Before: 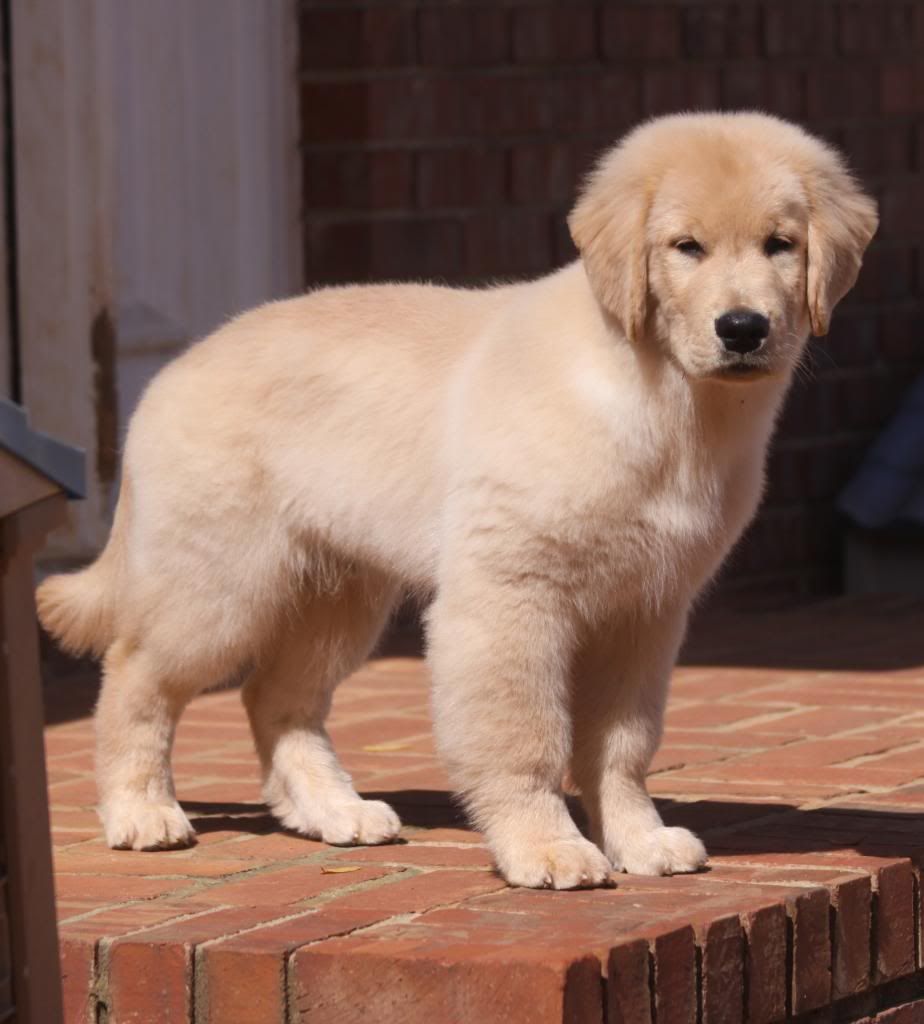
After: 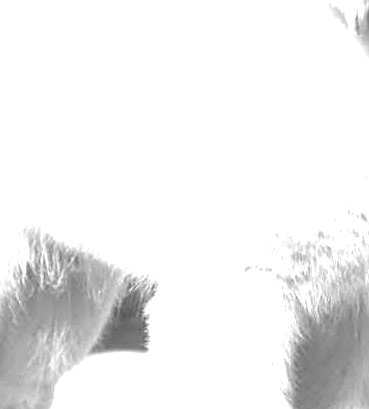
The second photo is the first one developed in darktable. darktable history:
monochrome: a 32, b 64, size 2.3
local contrast: detail 115%
color balance rgb: perceptual saturation grading › global saturation 20%, perceptual saturation grading › highlights -25%, perceptual saturation grading › shadows 50%
exposure: exposure 2.207 EV, compensate highlight preservation false
crop: left 30%, top 30%, right 30%, bottom 30%
sharpen: on, module defaults
